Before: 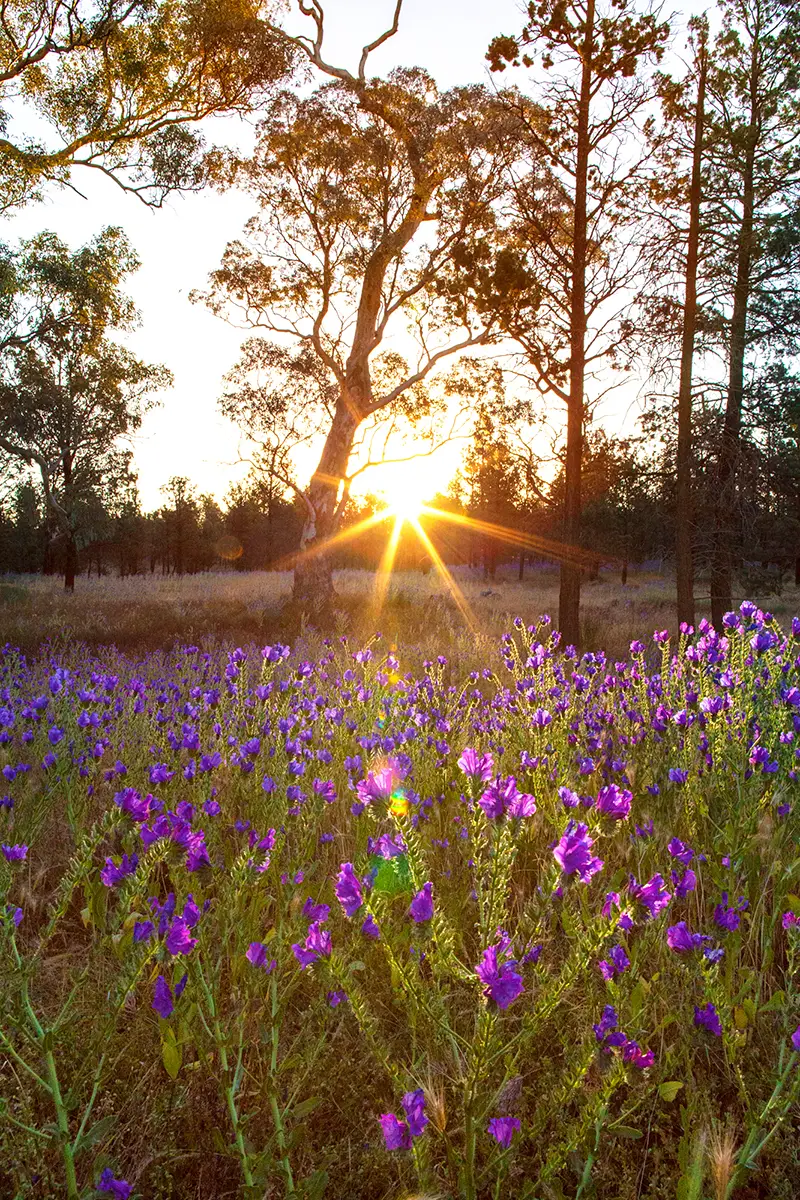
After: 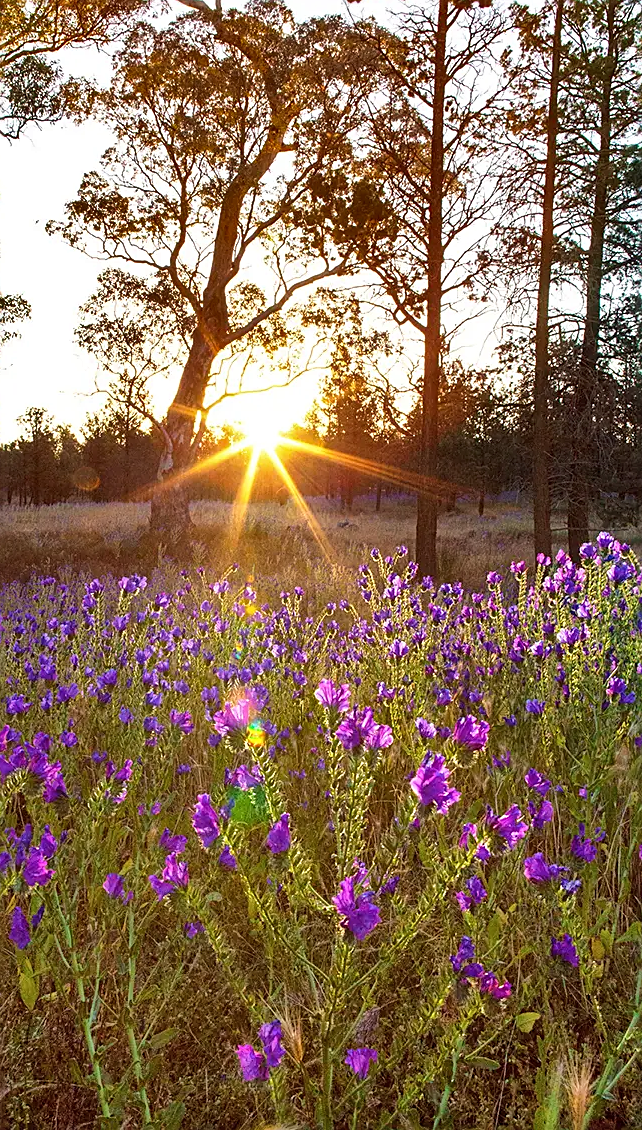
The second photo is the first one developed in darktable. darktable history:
crop and rotate: left 17.959%, top 5.771%, right 1.742%
sharpen: on, module defaults
shadows and highlights: radius 100.41, shadows 50.55, highlights -64.36, highlights color adjustment 49.82%, soften with gaussian
